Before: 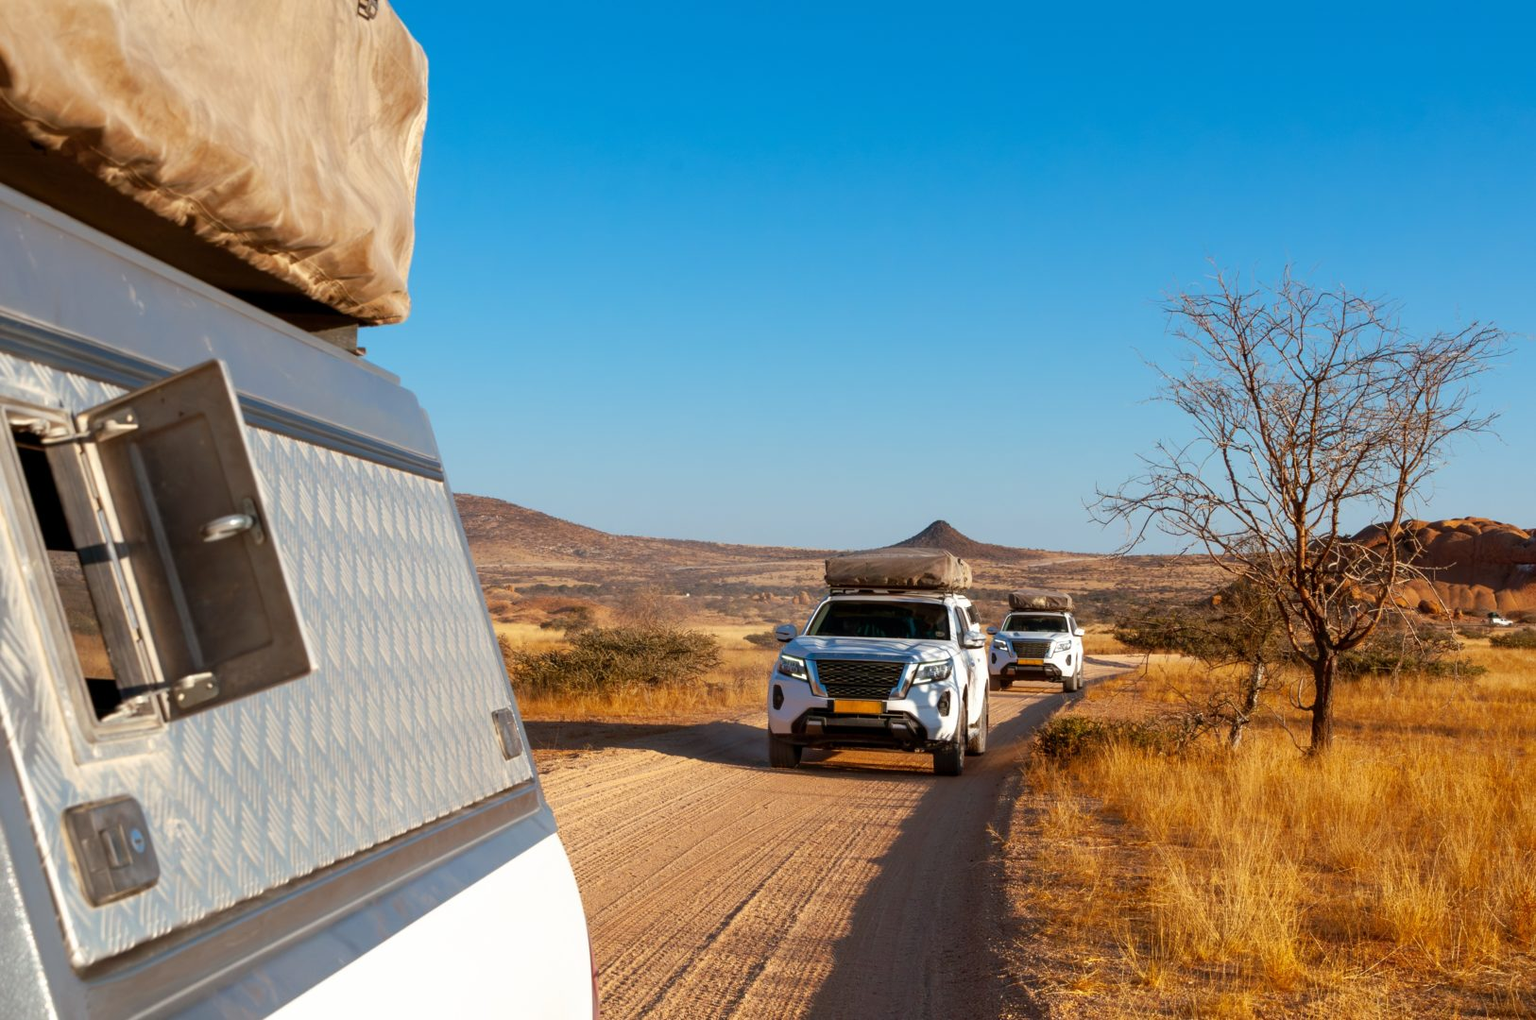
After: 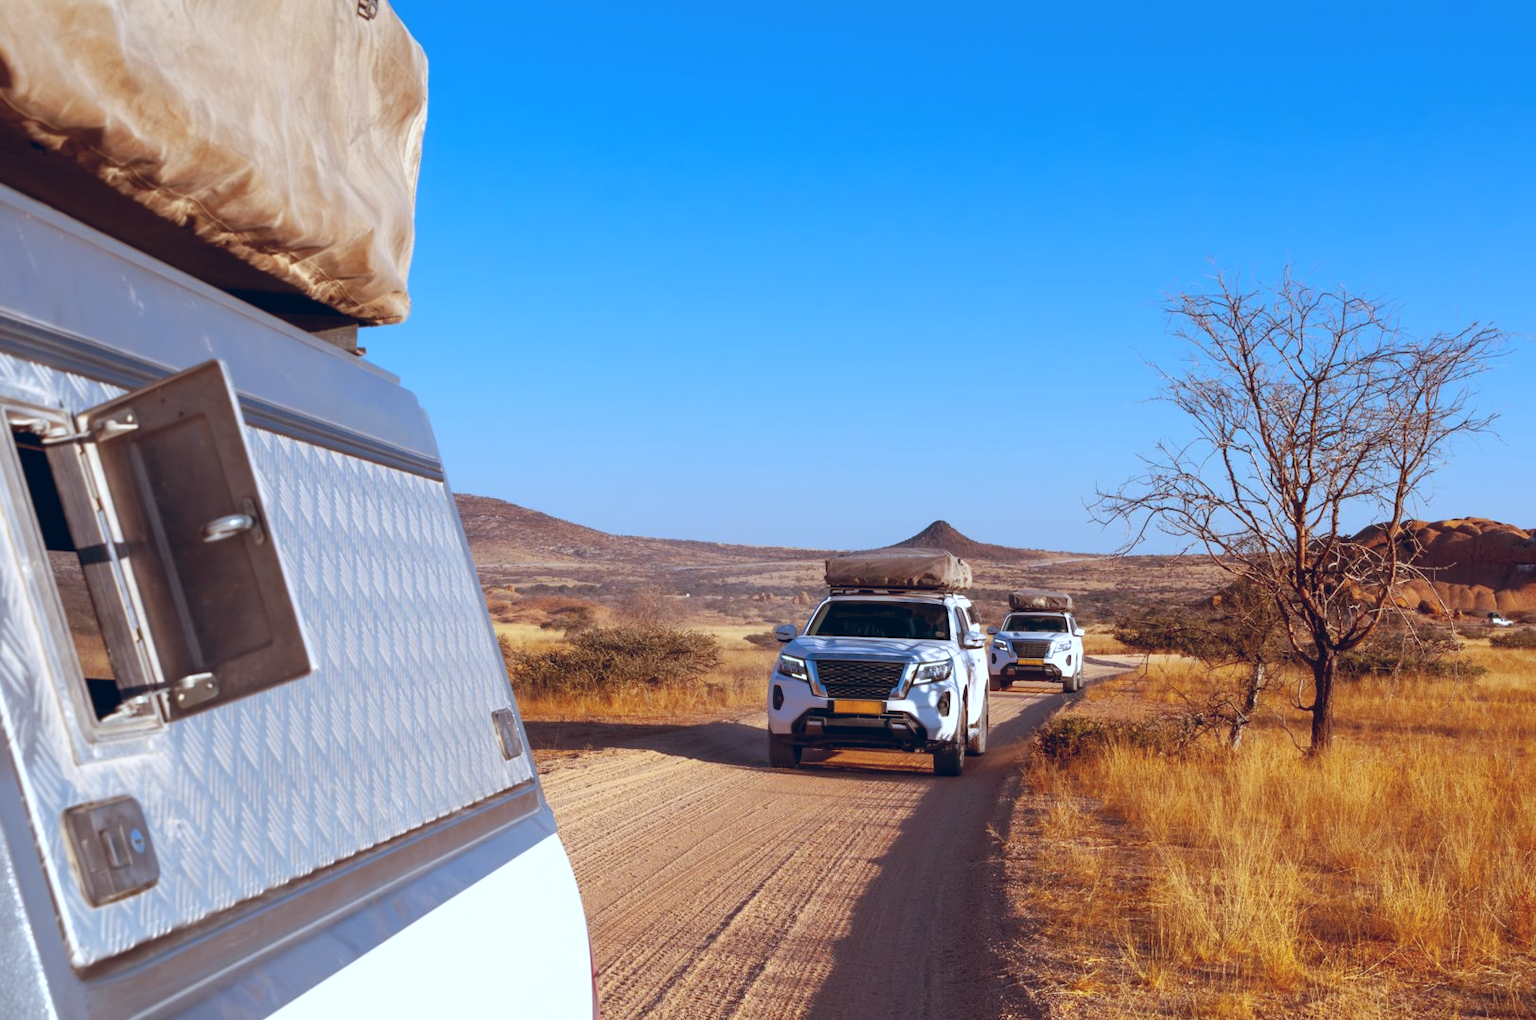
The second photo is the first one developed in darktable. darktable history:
color balance rgb: shadows lift › chroma 9.92%, shadows lift › hue 45.12°, power › luminance 3.26%, power › hue 231.93°, global offset › luminance 0.4%, global offset › chroma 0.21%, global offset › hue 255.02°
white balance: red 0.948, green 1.02, blue 1.176
